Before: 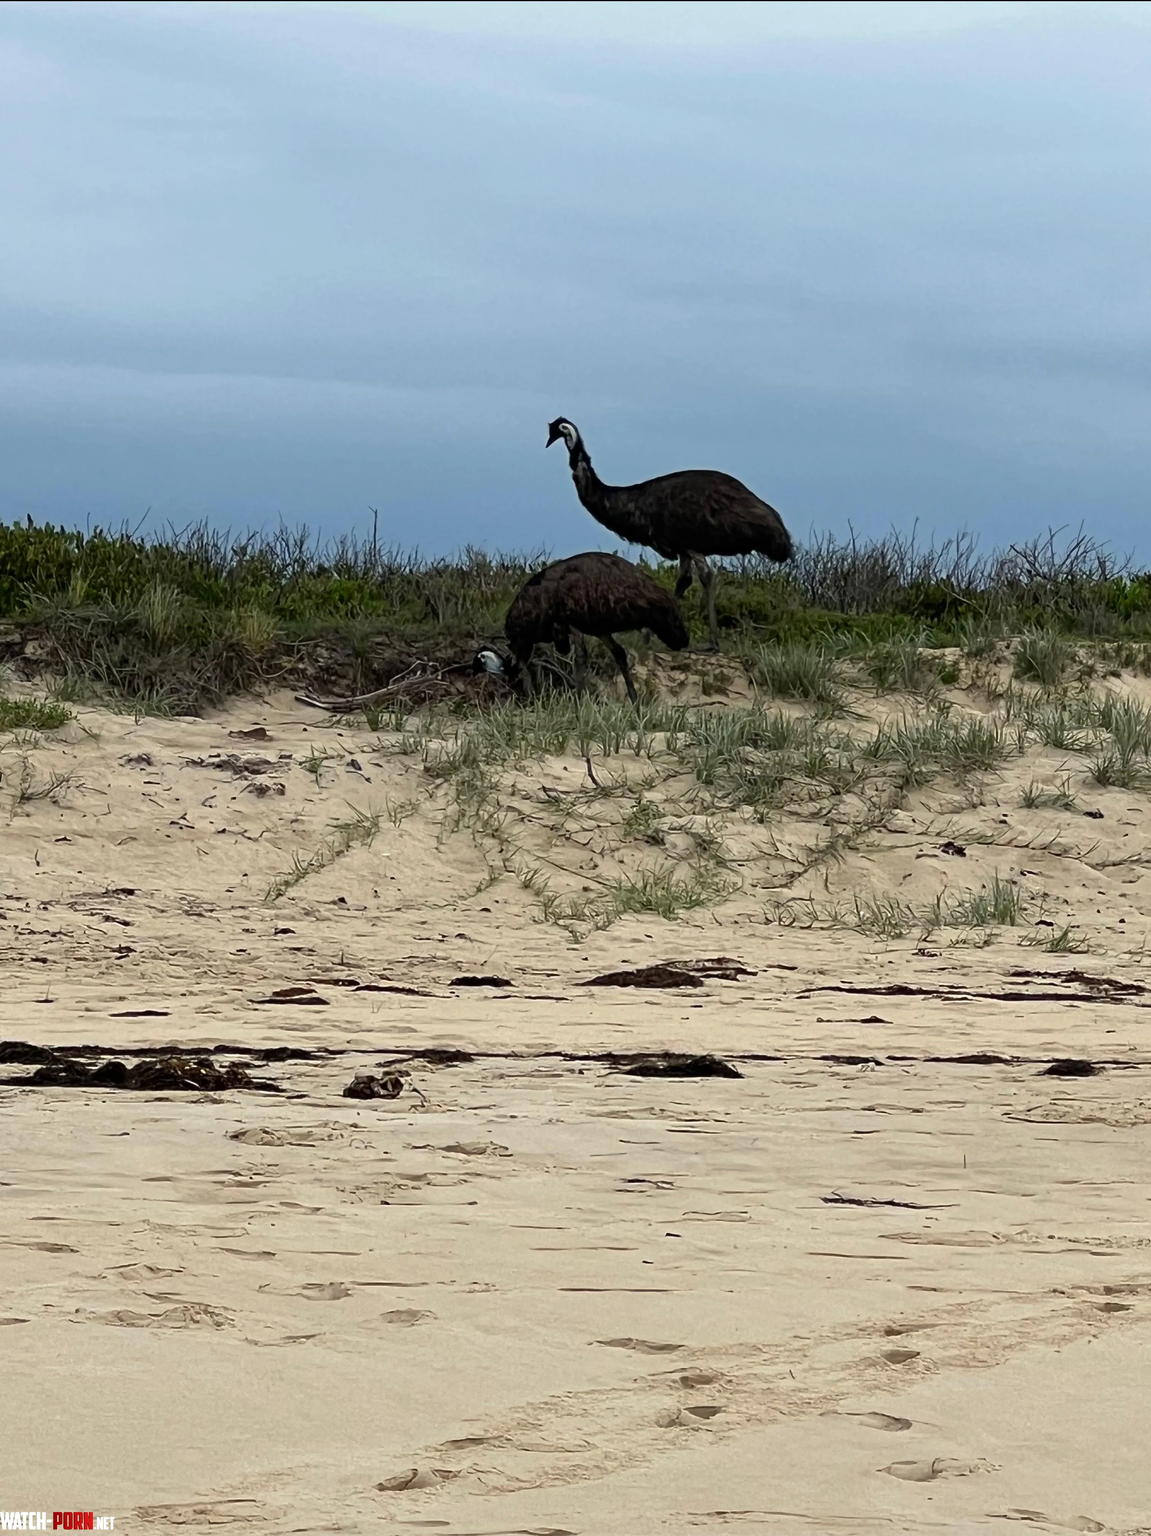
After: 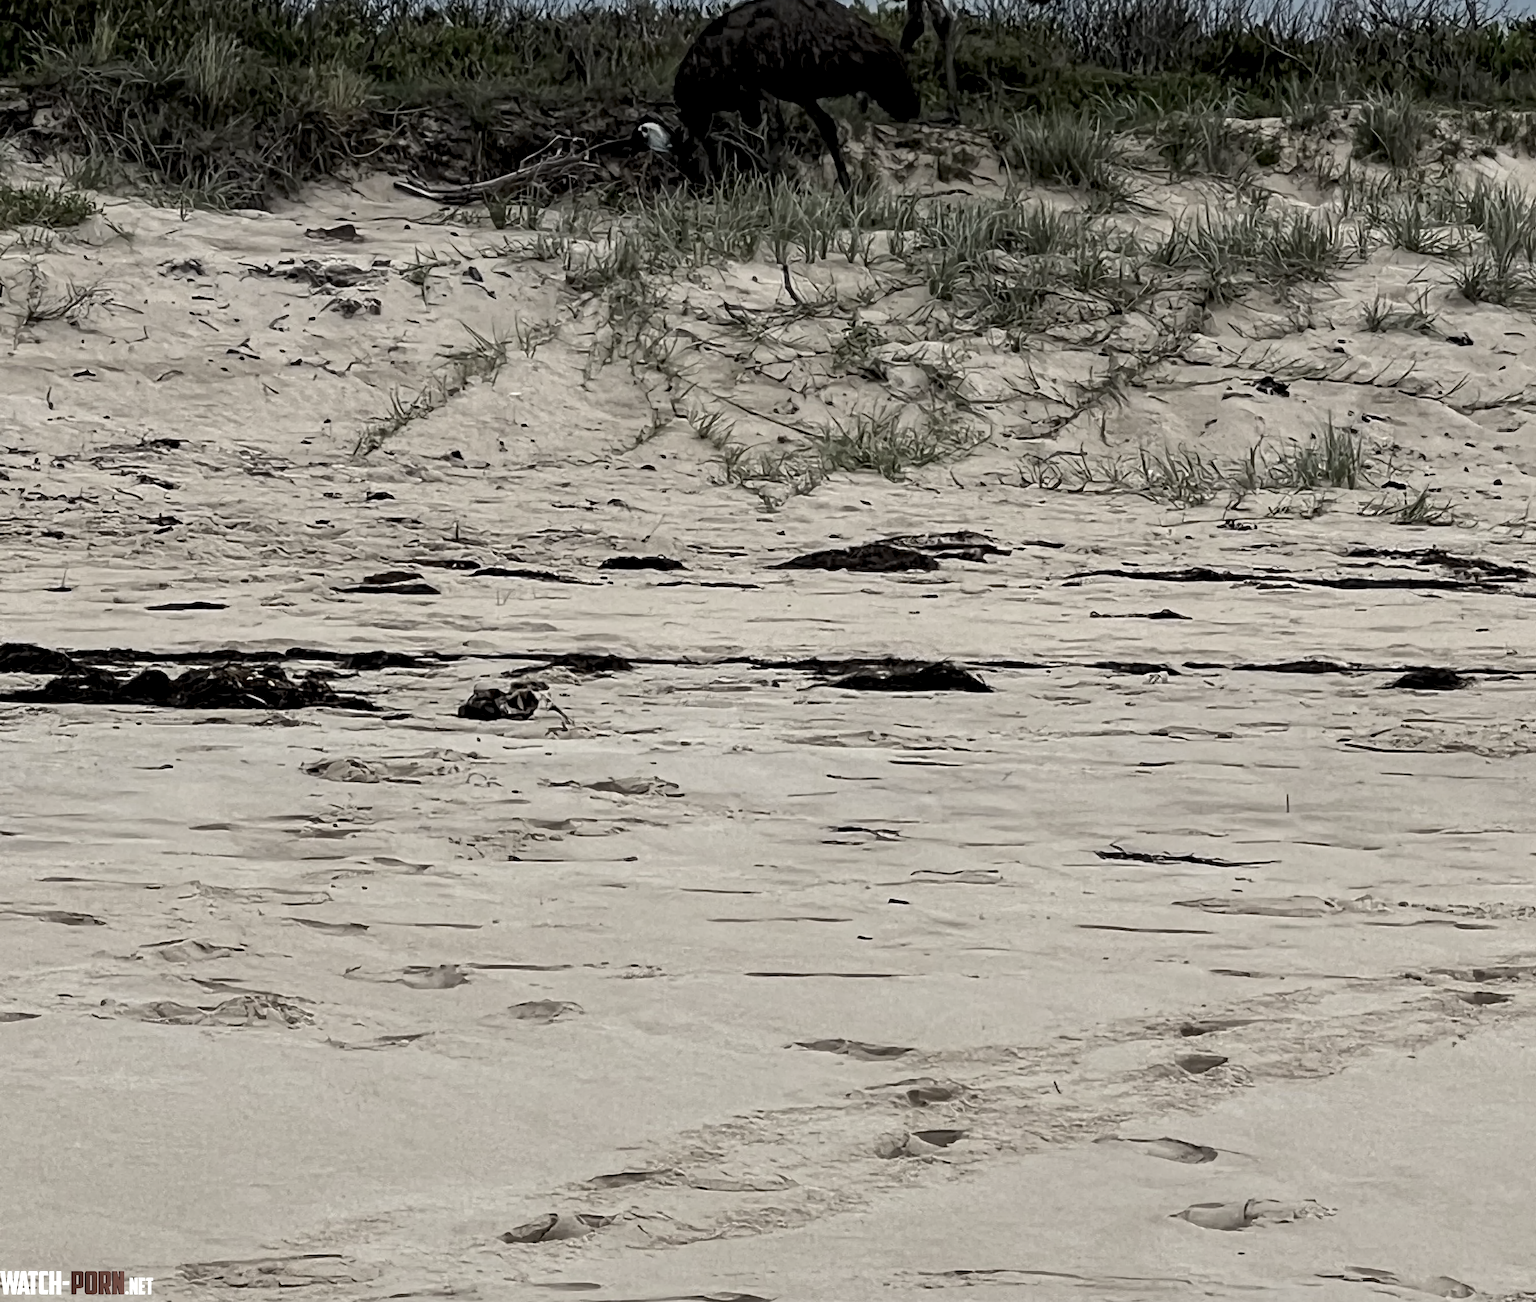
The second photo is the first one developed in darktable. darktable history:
crop and rotate: top 36.435%
local contrast: detail 135%, midtone range 0.75
color zones: curves: ch0 [(0, 0.487) (0.241, 0.395) (0.434, 0.373) (0.658, 0.412) (0.838, 0.487)]; ch1 [(0, 0) (0.053, 0.053) (0.211, 0.202) (0.579, 0.259) (0.781, 0.241)]
